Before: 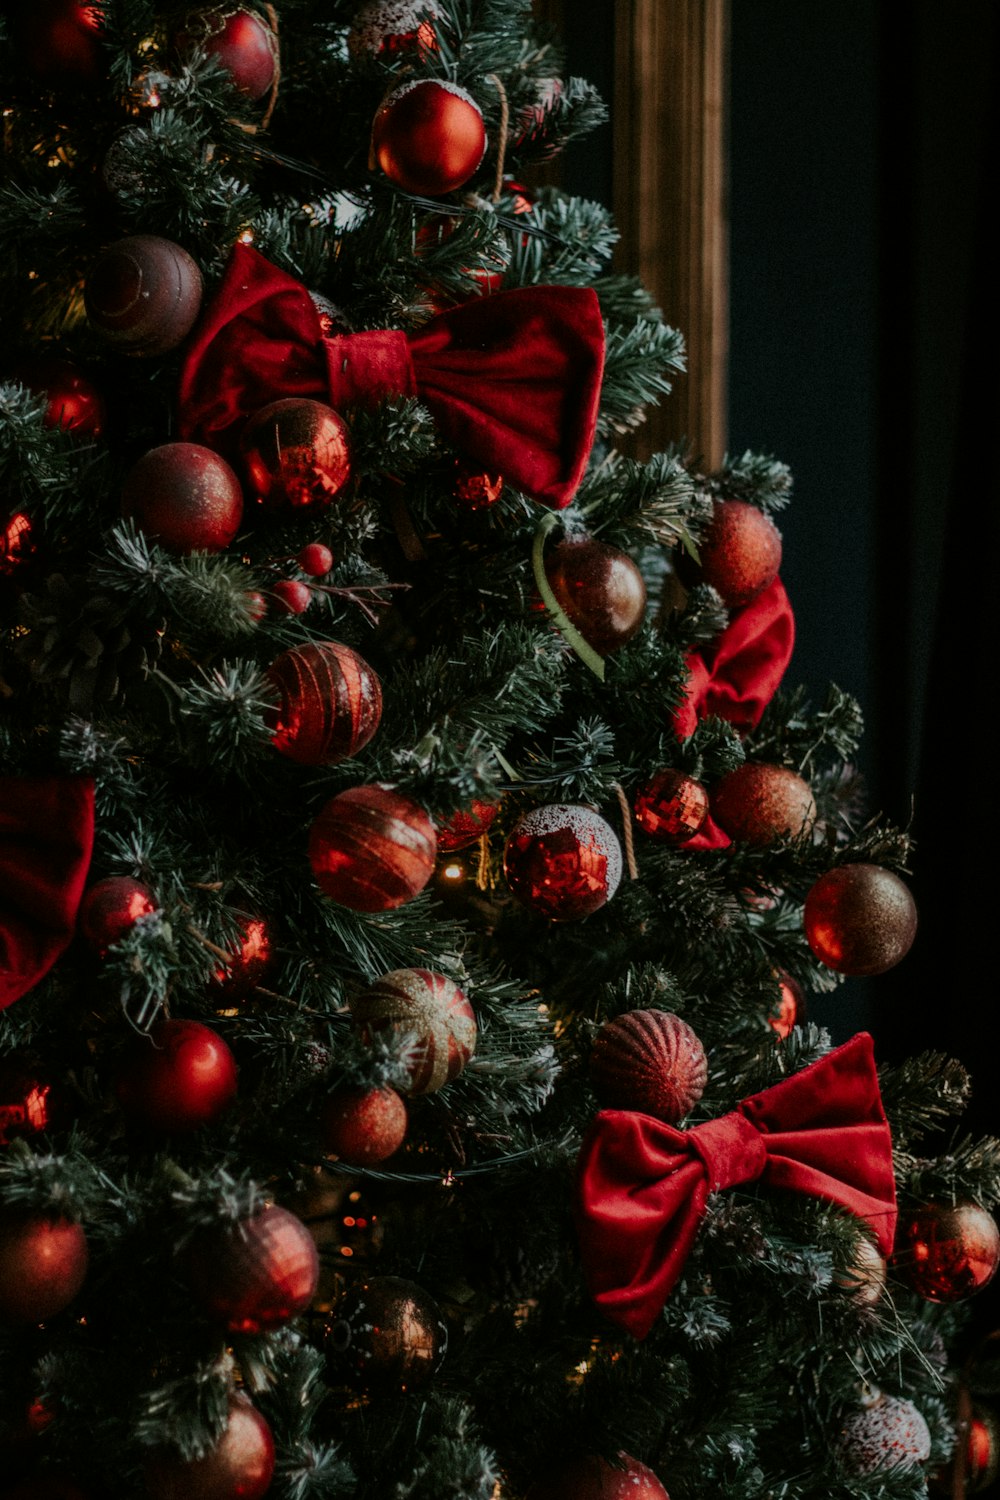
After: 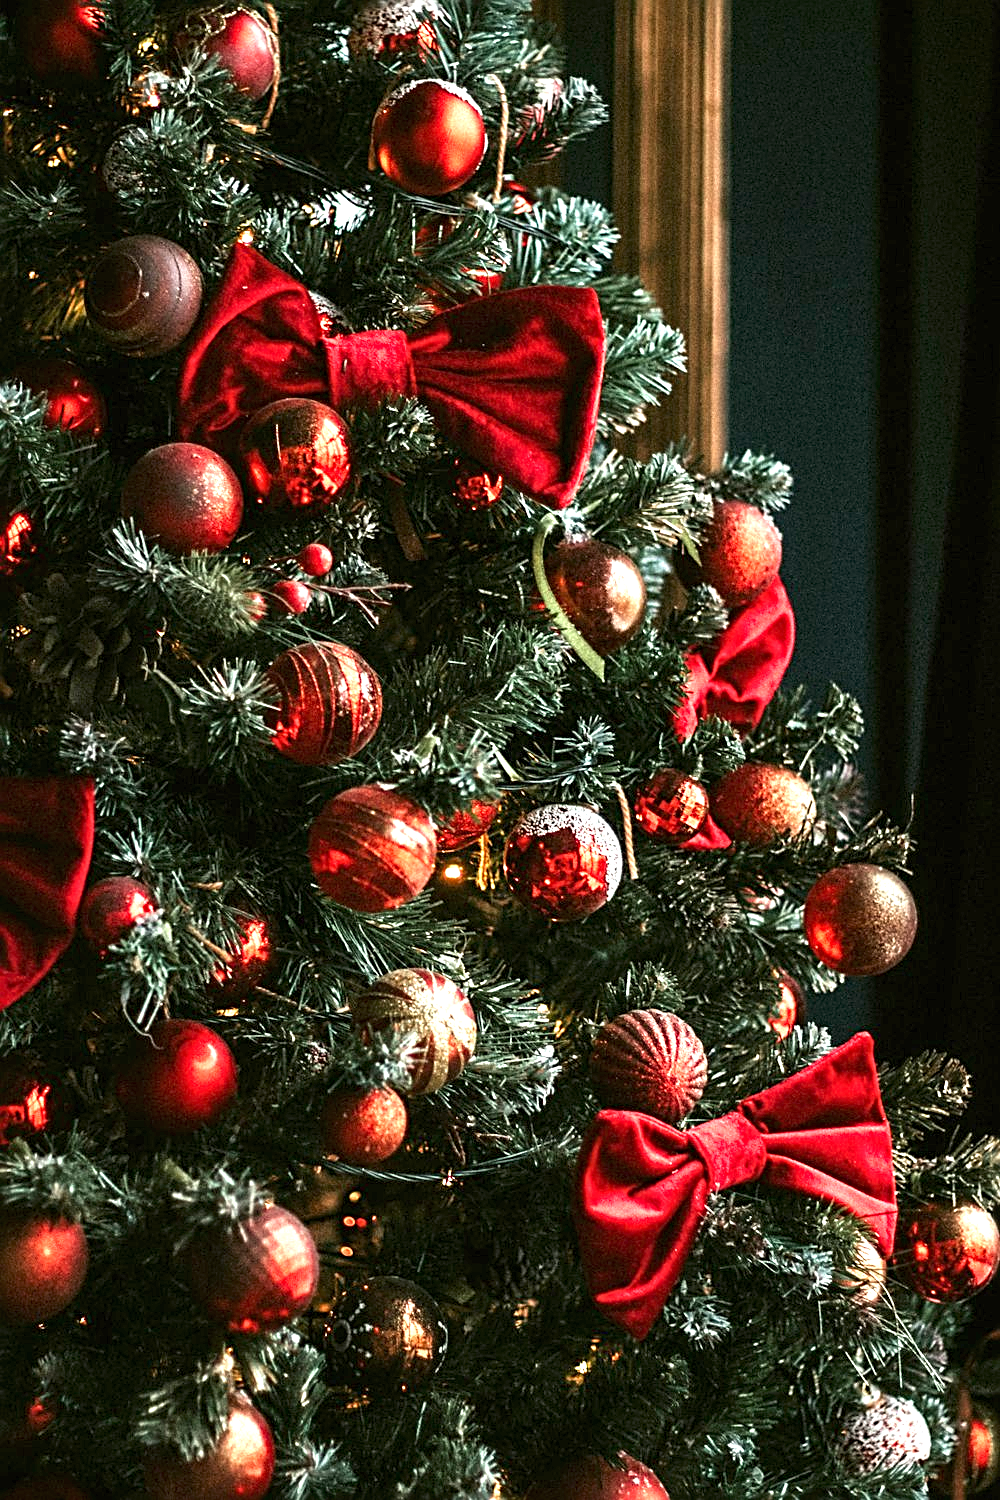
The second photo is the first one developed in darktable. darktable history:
sharpen: radius 2.584, amount 0.688
color calibration: x 0.342, y 0.355, temperature 5146 K
exposure: black level correction 0, exposure 2.088 EV, compensate exposure bias true, compensate highlight preservation false
